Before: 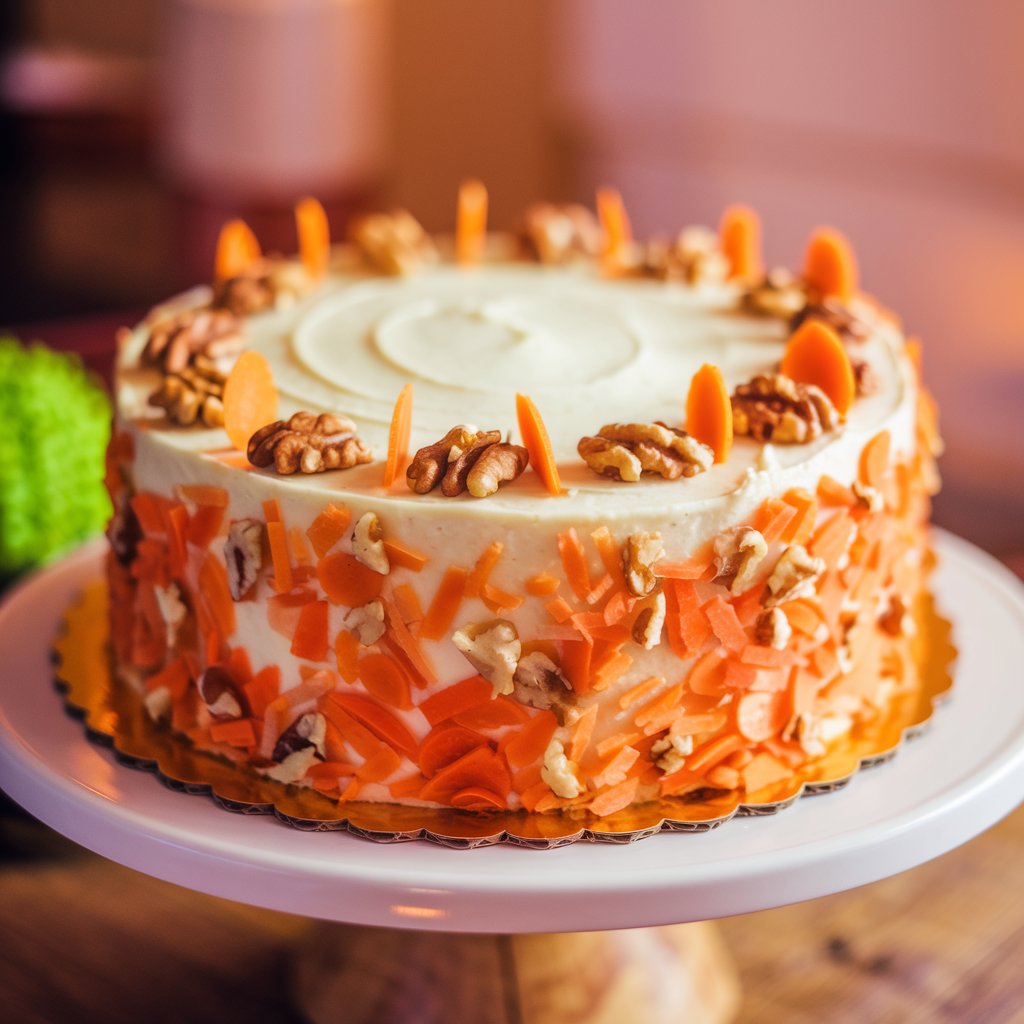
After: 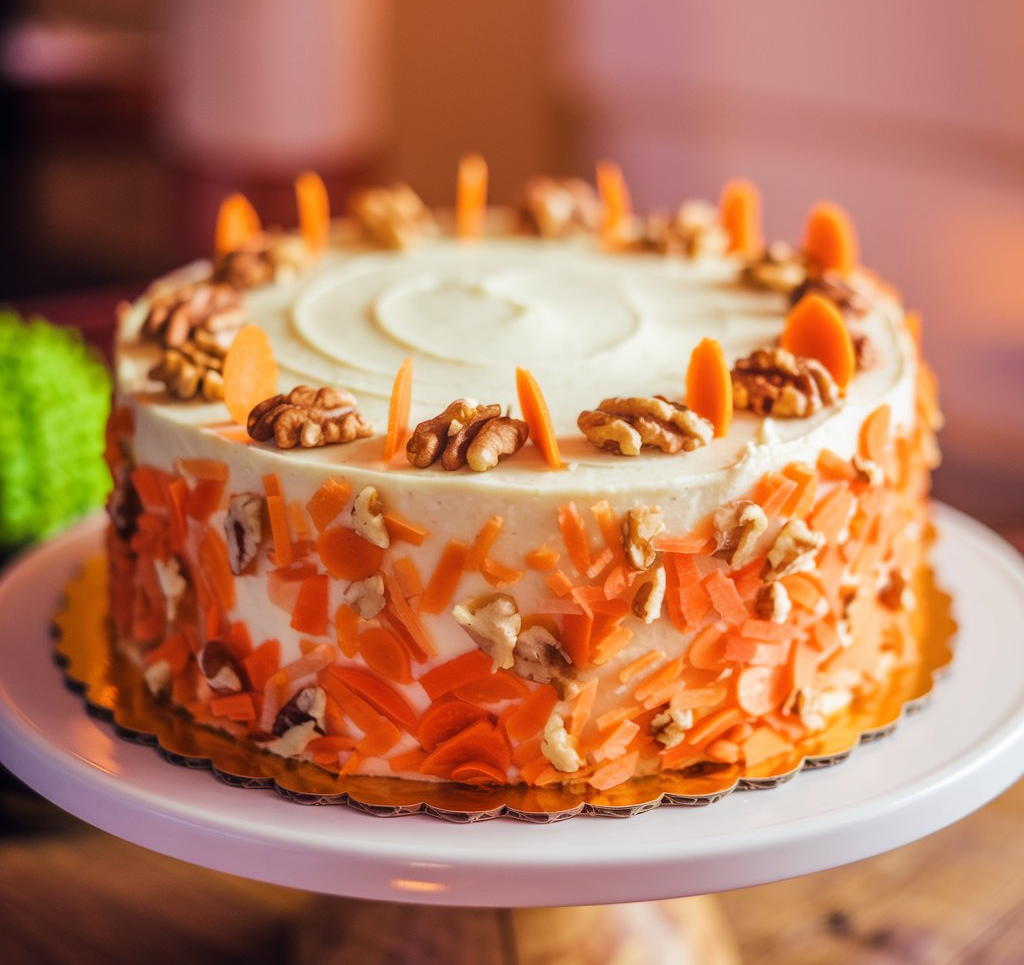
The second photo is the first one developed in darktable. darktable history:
crop and rotate: top 2.569%, bottom 3.139%
